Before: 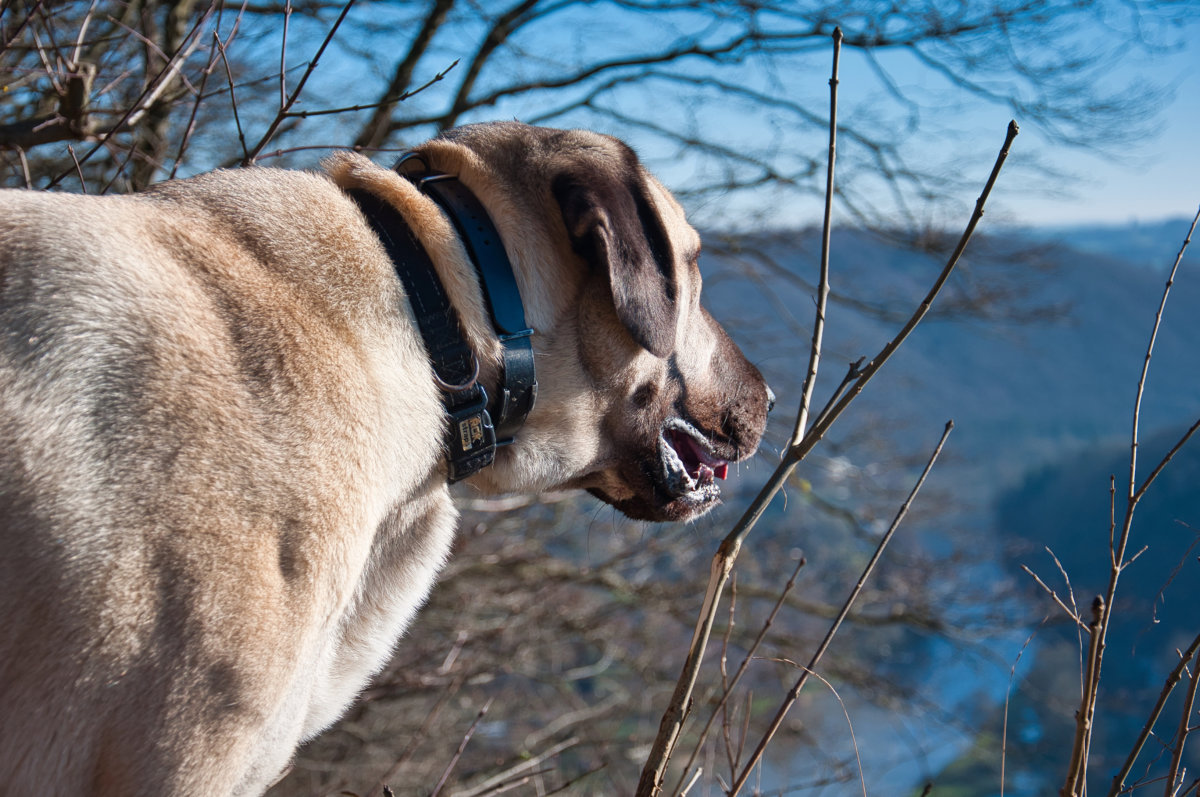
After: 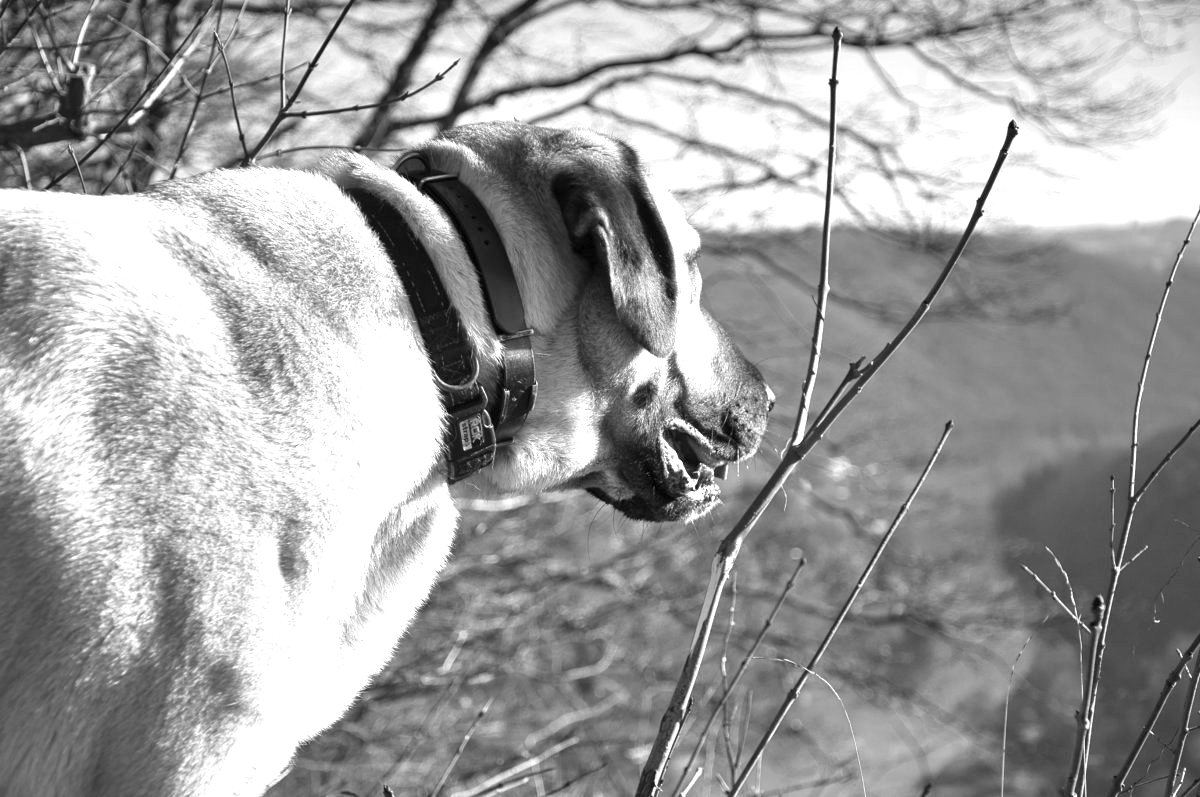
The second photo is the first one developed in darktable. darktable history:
exposure: black level correction 0.001, exposure 1.129 EV, compensate exposure bias true, compensate highlight preservation false
monochrome: on, module defaults
color correction: highlights a* -7.33, highlights b* 1.26, shadows a* -3.55, saturation 1.4
